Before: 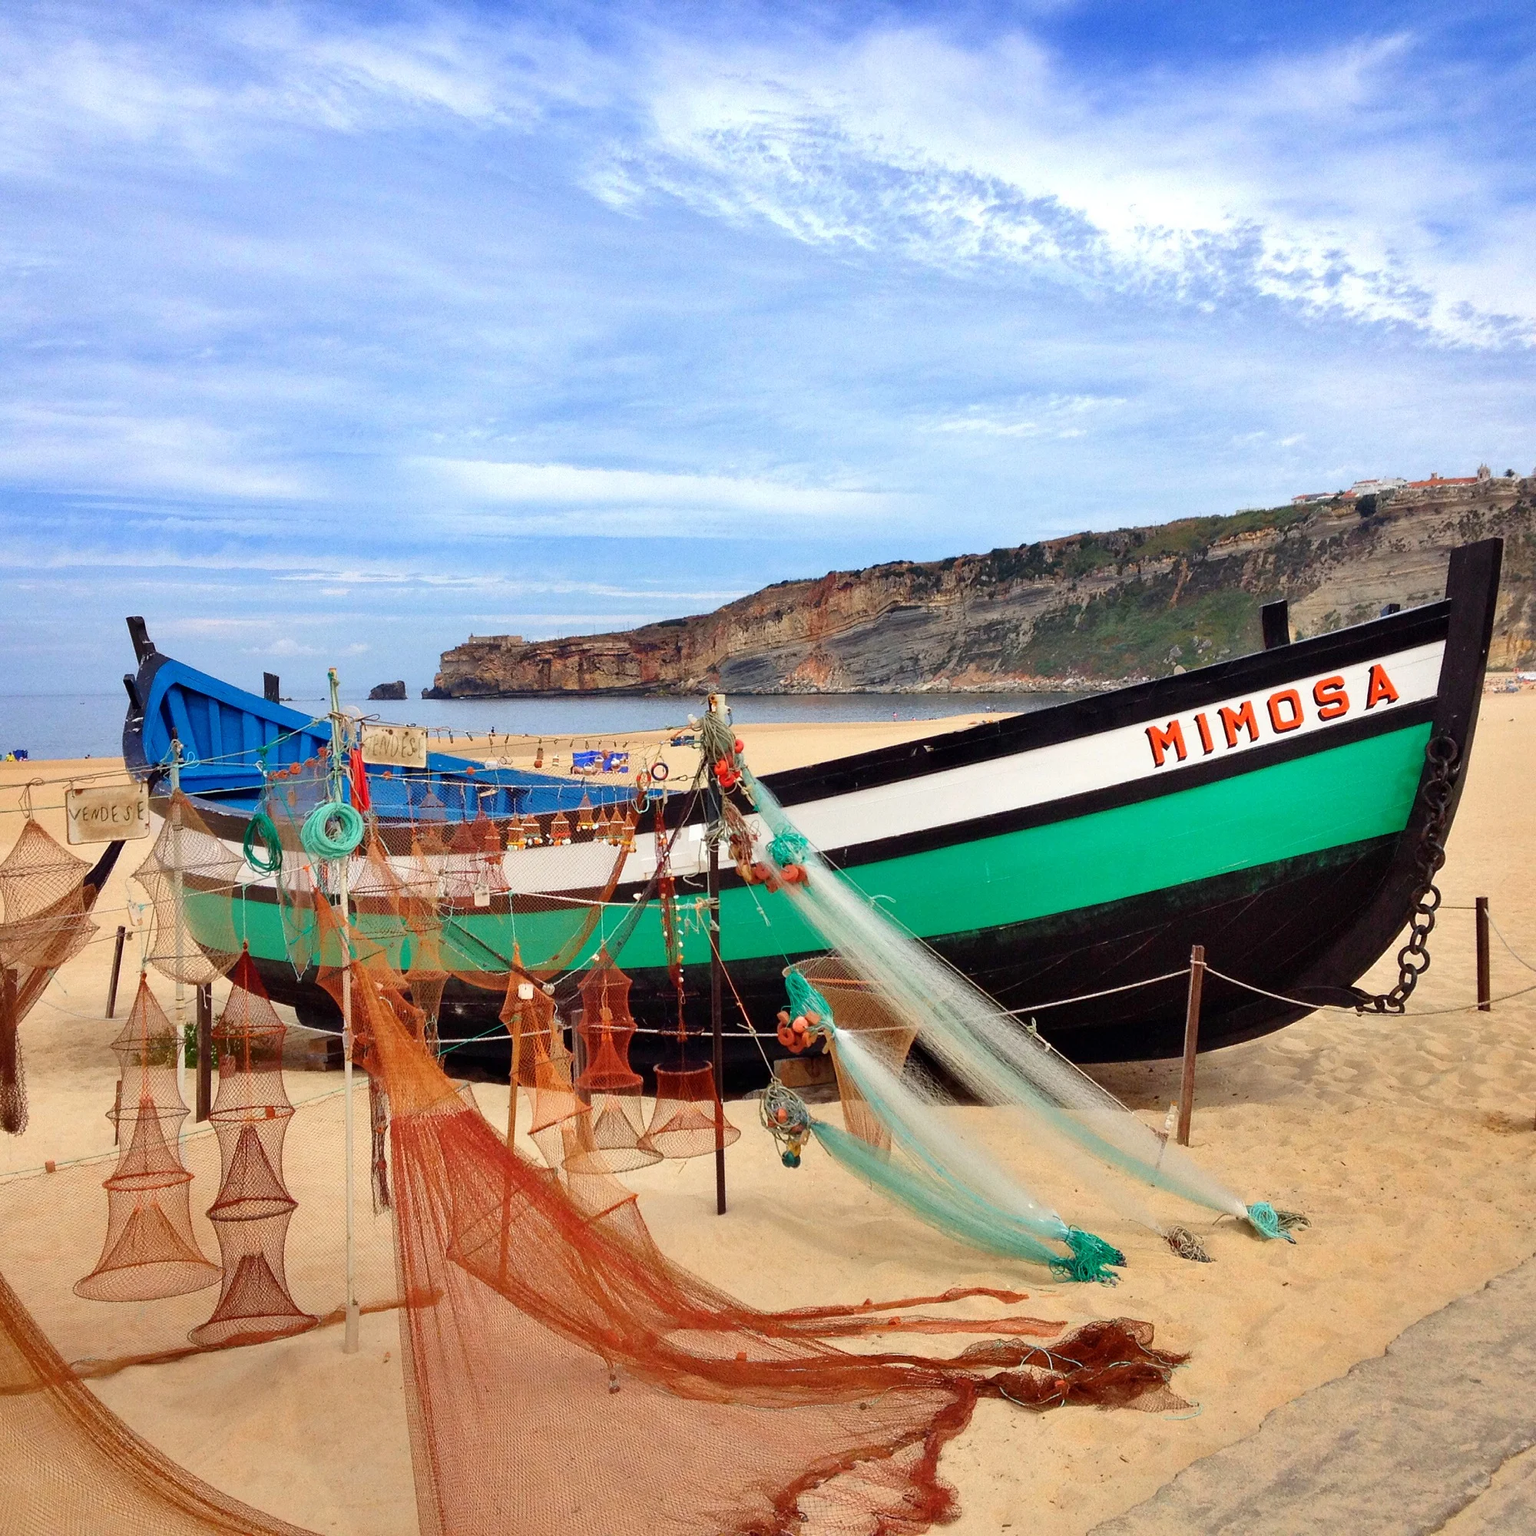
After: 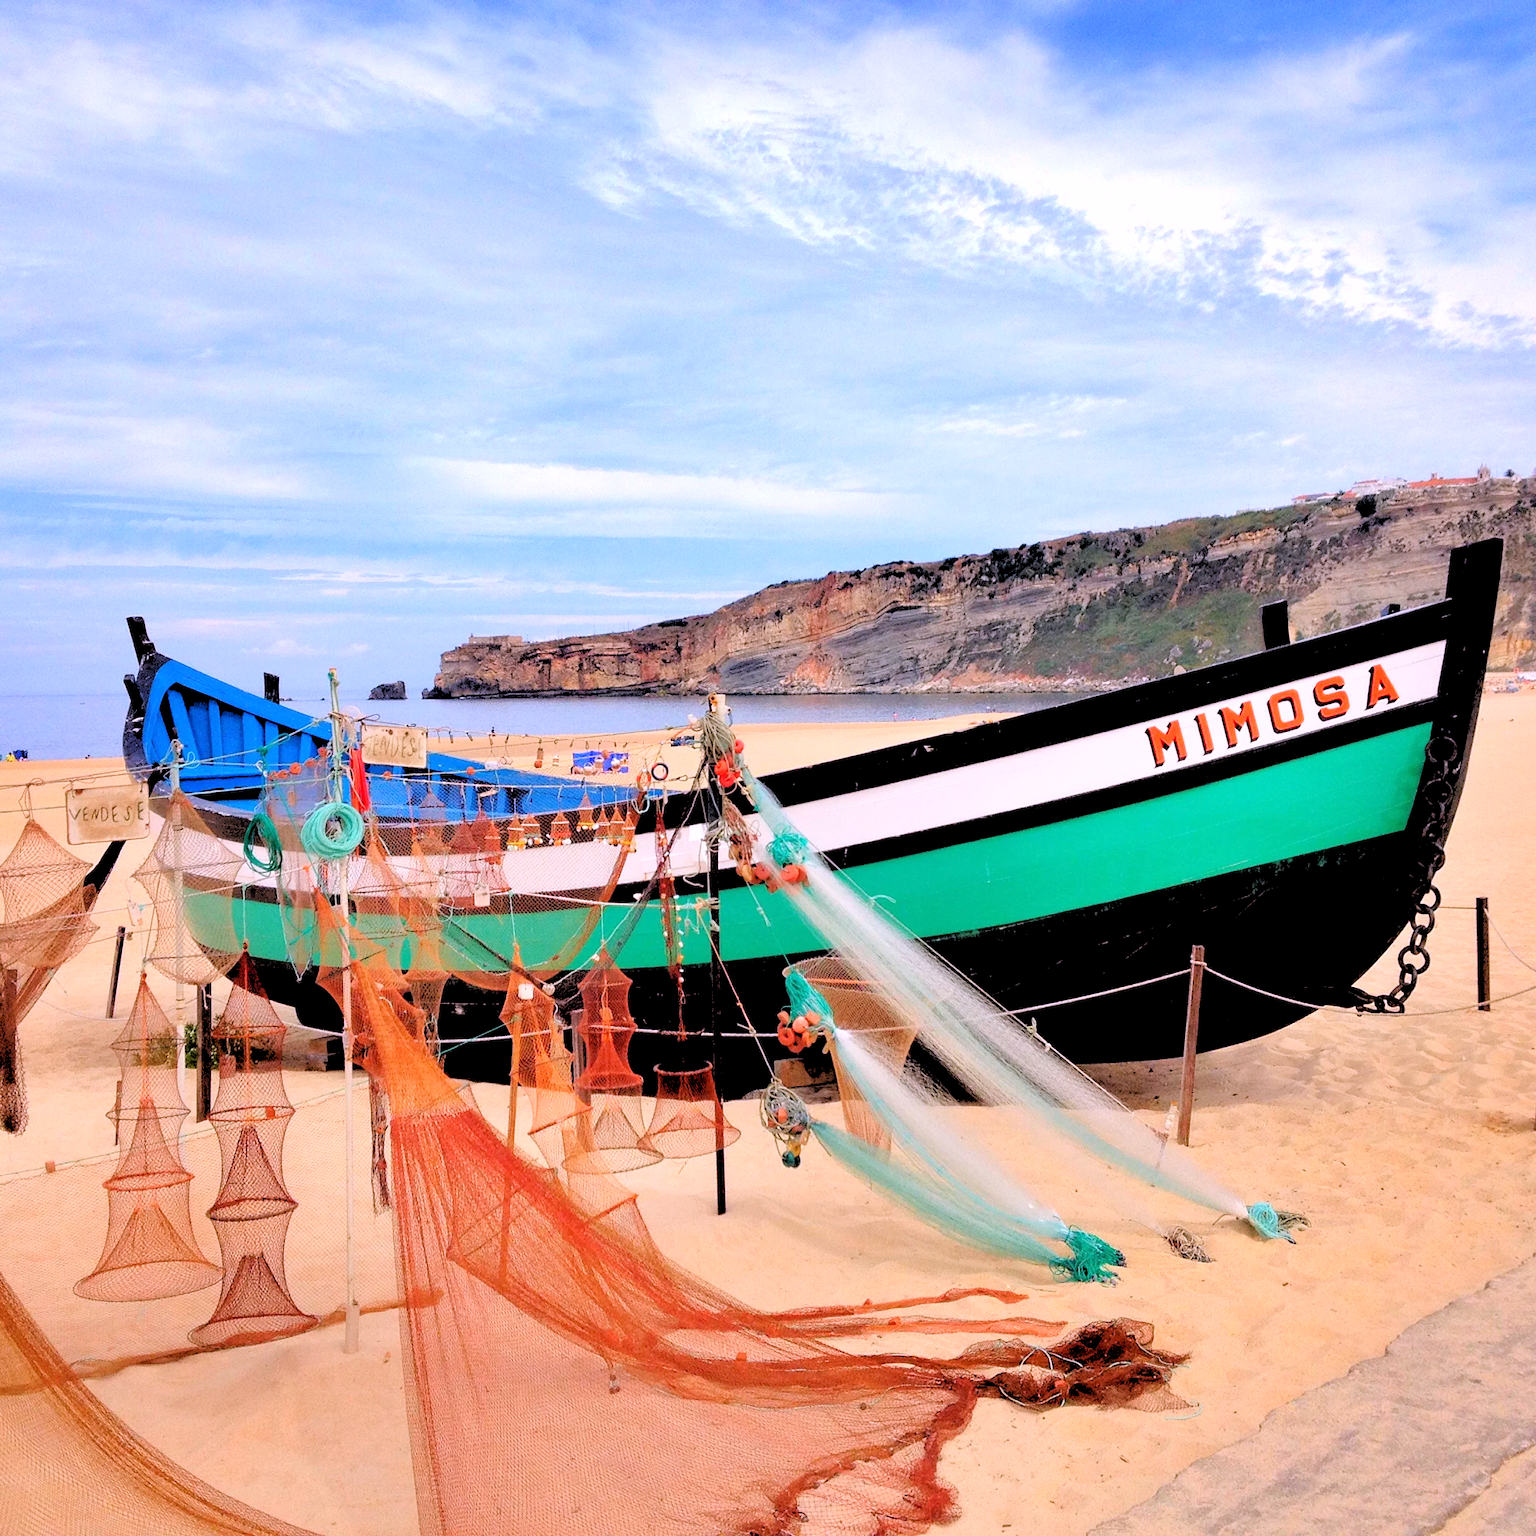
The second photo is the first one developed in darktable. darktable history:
rgb levels: levels [[0.027, 0.429, 0.996], [0, 0.5, 1], [0, 0.5, 1]]
white balance: red 1.066, blue 1.119
